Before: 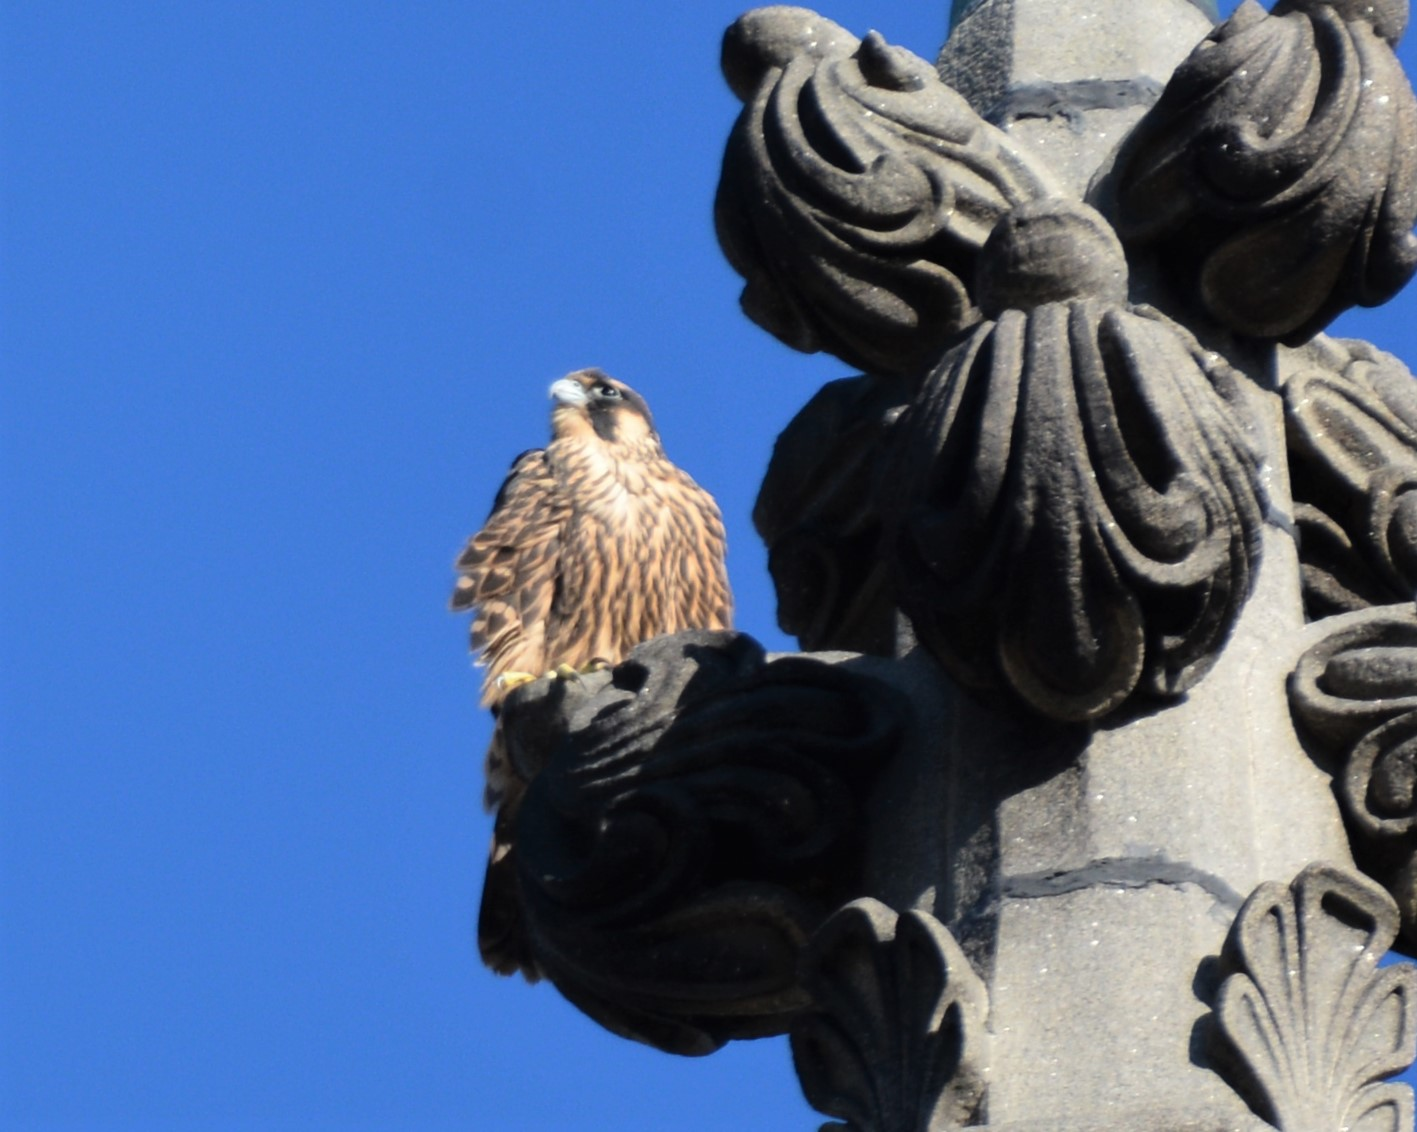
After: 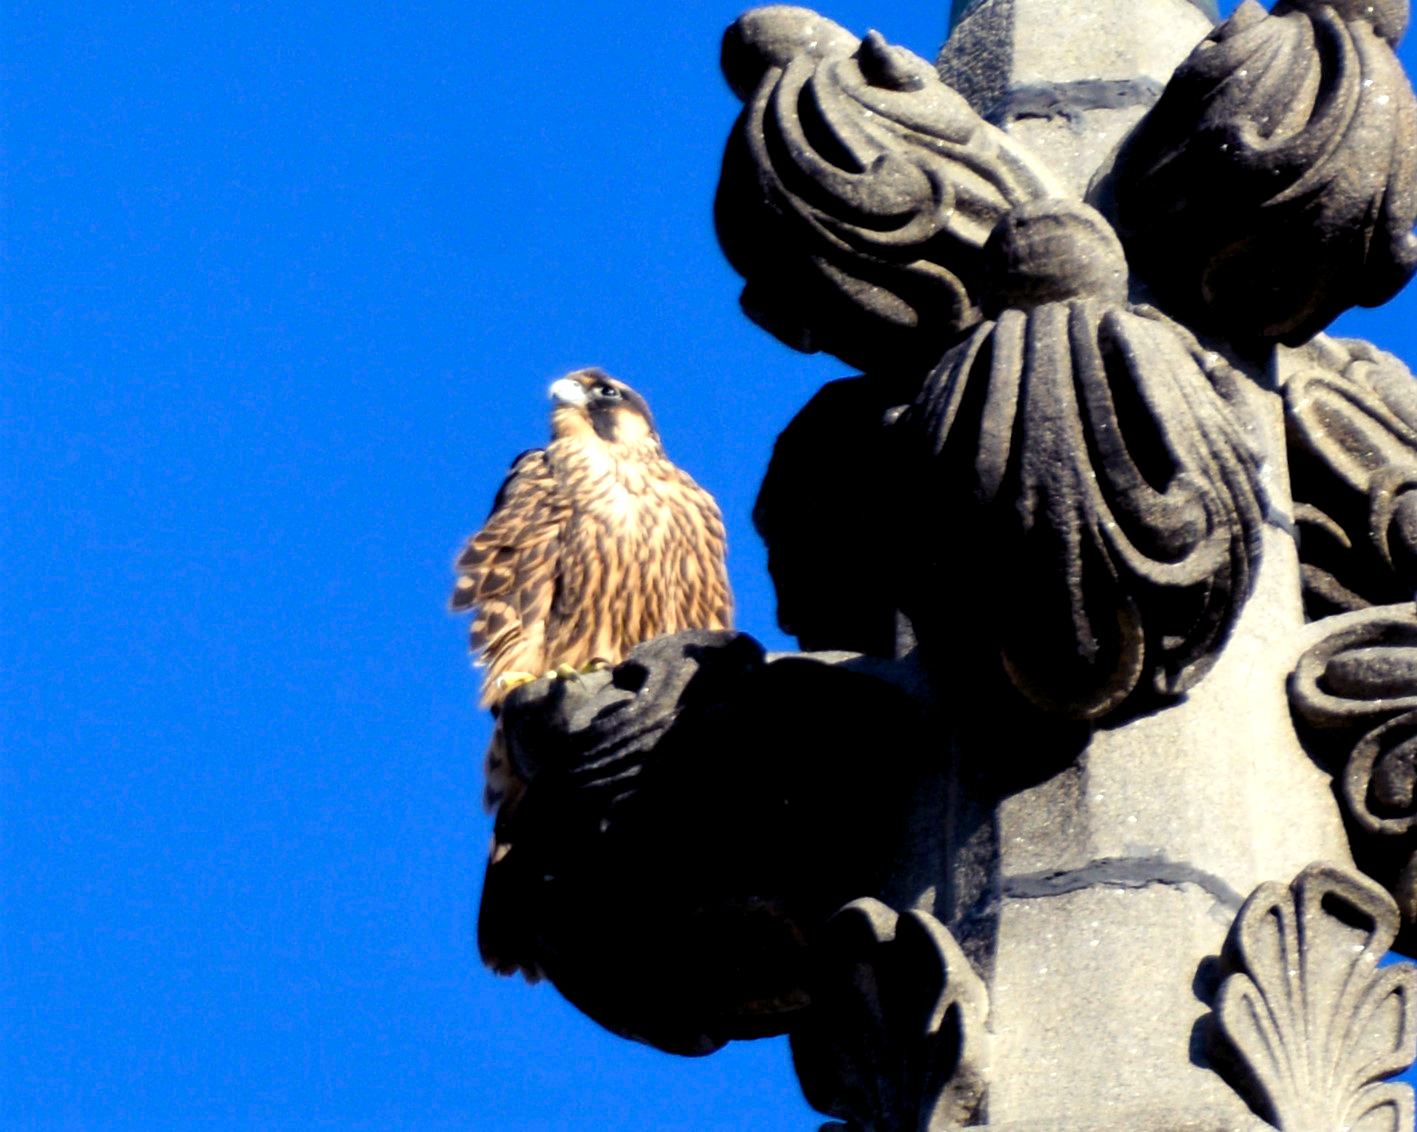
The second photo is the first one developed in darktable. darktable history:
color balance rgb: shadows lift › luminance -21.66%, shadows lift › chroma 6.57%, shadows lift › hue 270°, power › chroma 0.68%, power › hue 60°, highlights gain › luminance 6.08%, highlights gain › chroma 1.33%, highlights gain › hue 90°, global offset › luminance -0.87%, perceptual saturation grading › global saturation 26.86%, perceptual saturation grading › highlights -28.39%, perceptual saturation grading › mid-tones 15.22%, perceptual saturation grading › shadows 33.98%, perceptual brilliance grading › highlights 10%, perceptual brilliance grading › mid-tones 5%
